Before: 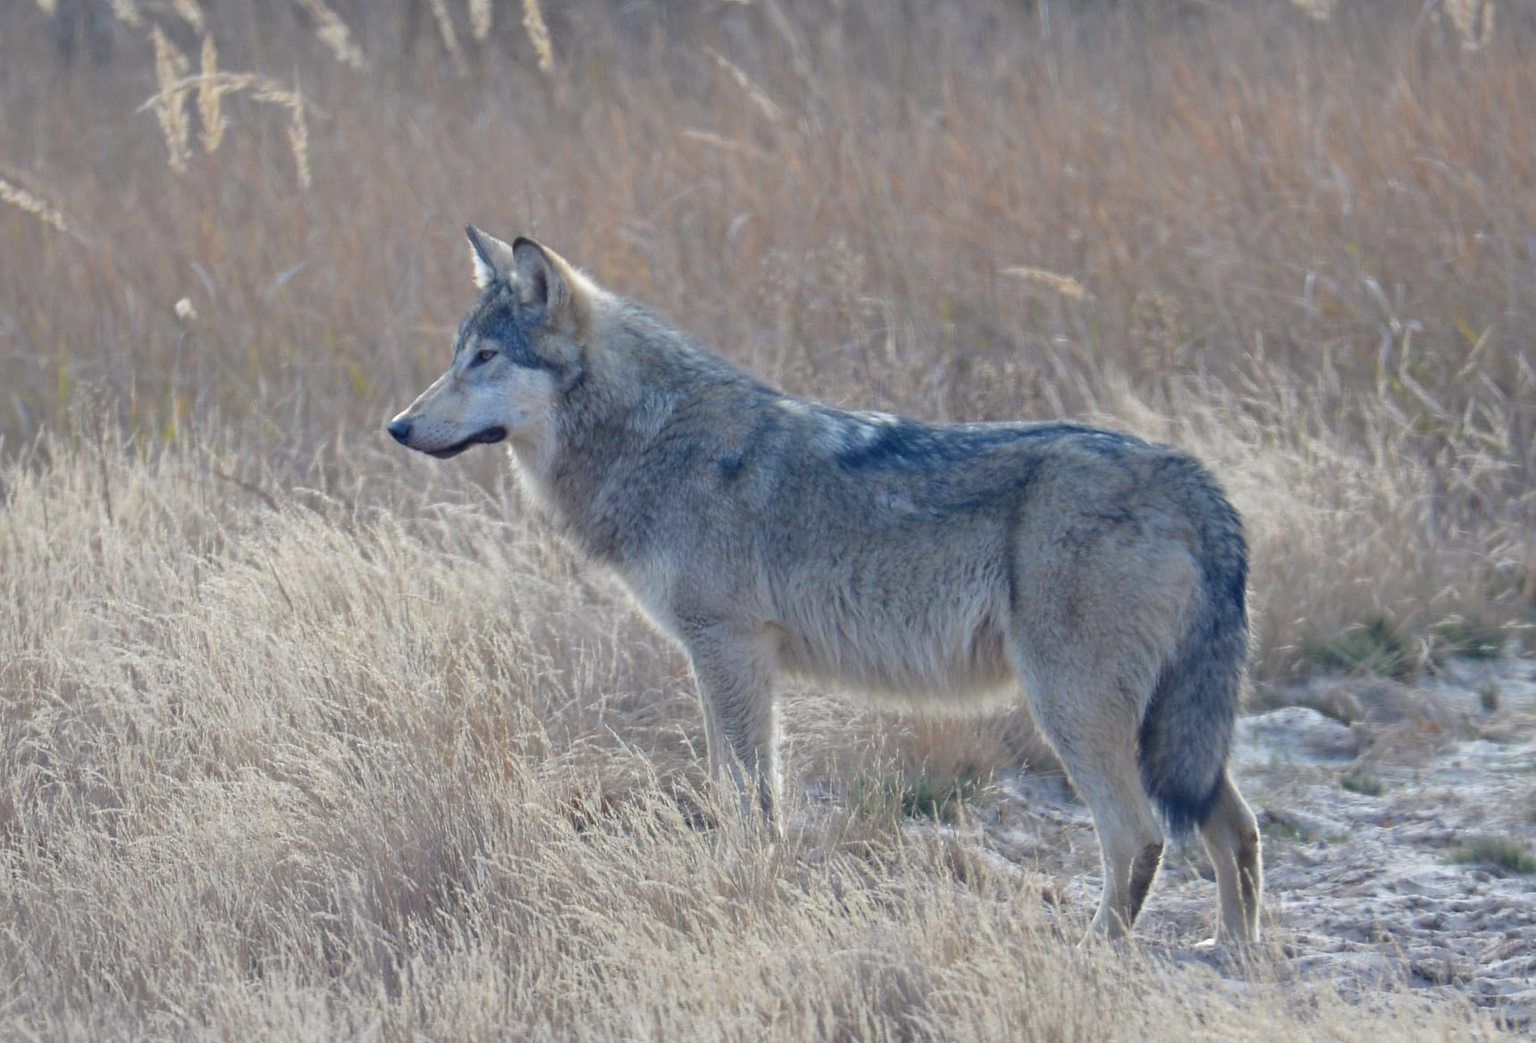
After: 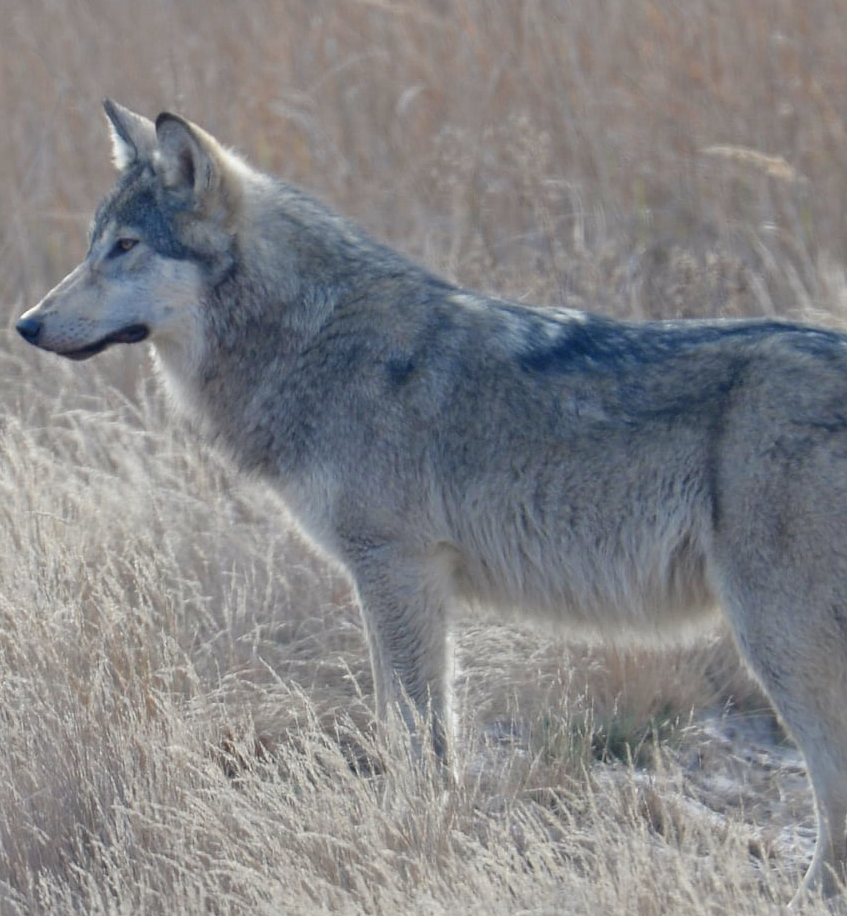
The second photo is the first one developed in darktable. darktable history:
color zones: curves: ch0 [(0, 0.5) (0.125, 0.4) (0.25, 0.5) (0.375, 0.4) (0.5, 0.4) (0.625, 0.35) (0.75, 0.35) (0.875, 0.5)]; ch1 [(0, 0.35) (0.125, 0.45) (0.25, 0.35) (0.375, 0.35) (0.5, 0.35) (0.625, 0.35) (0.75, 0.45) (0.875, 0.35)]; ch2 [(0, 0.6) (0.125, 0.5) (0.25, 0.5) (0.375, 0.6) (0.5, 0.6) (0.625, 0.5) (0.75, 0.5) (0.875, 0.5)]
crop and rotate: angle 0.021°, left 24.305%, top 13.156%, right 26.358%, bottom 8.291%
